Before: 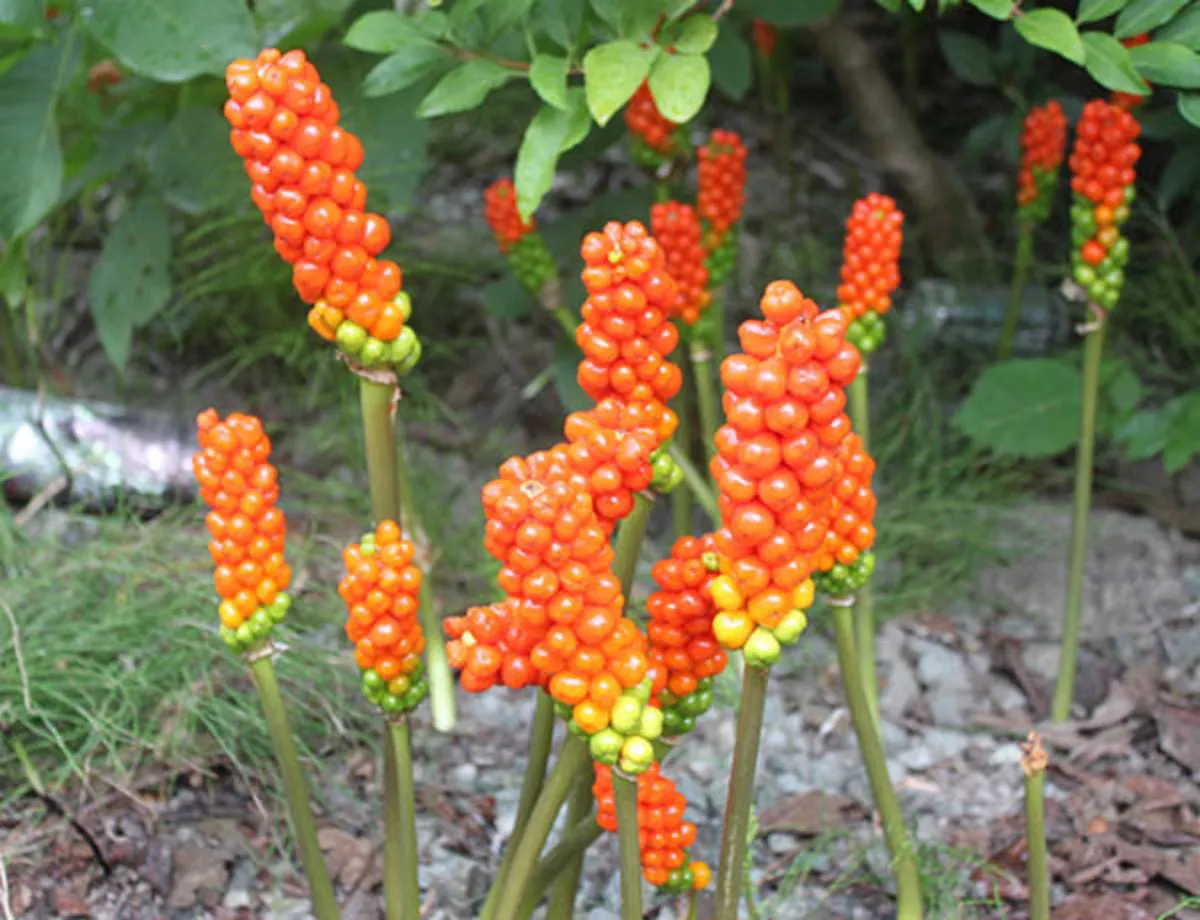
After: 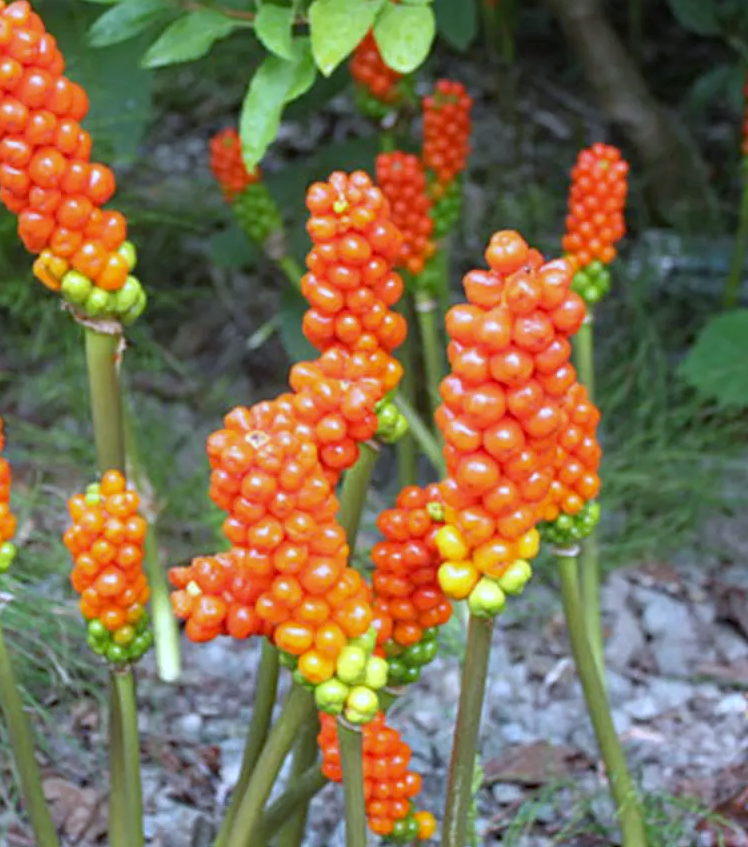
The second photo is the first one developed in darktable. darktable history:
crop and rotate: left 22.918%, top 5.629%, right 14.711%, bottom 2.247%
haze removal: compatibility mode true, adaptive false
white balance: red 0.931, blue 1.11
